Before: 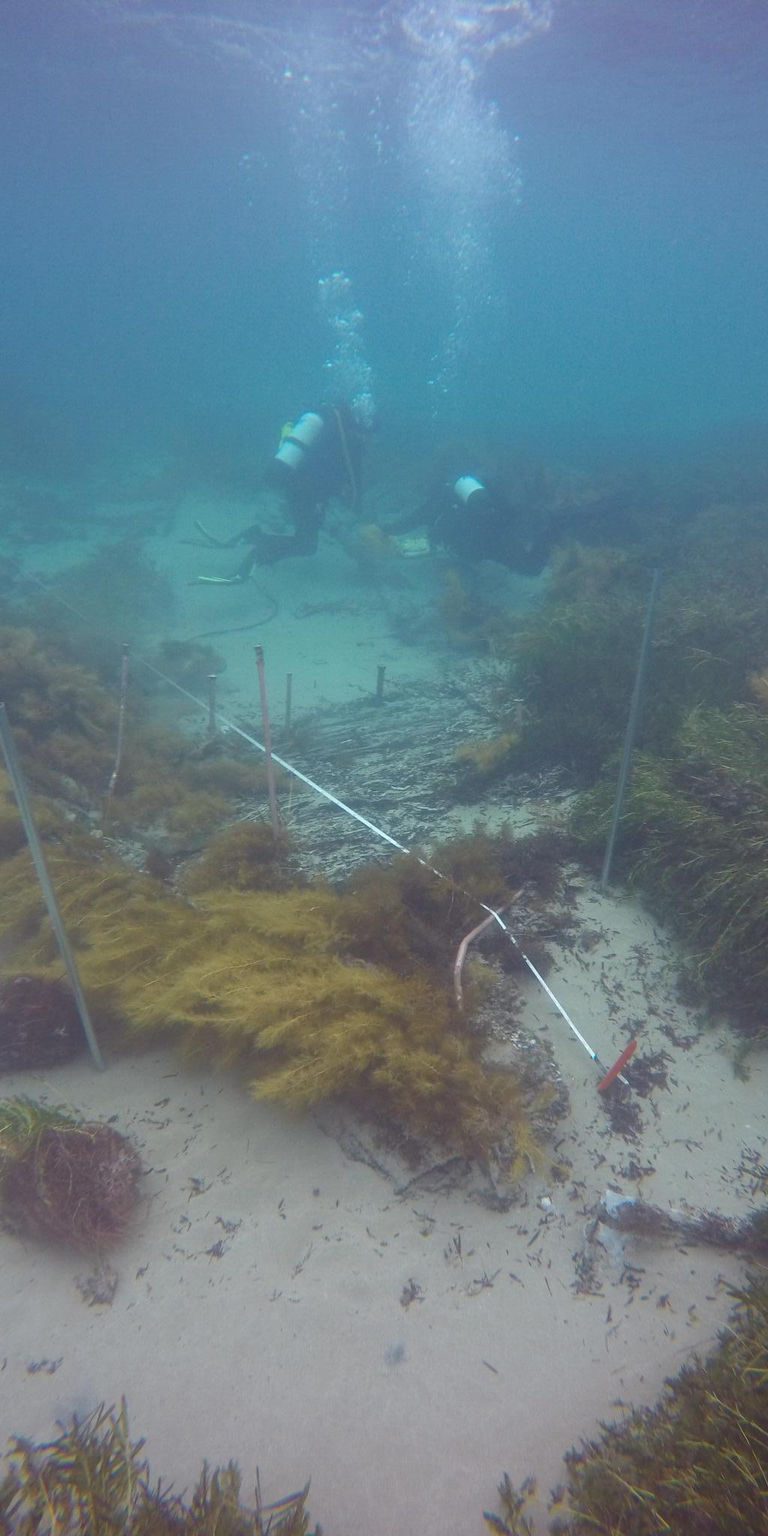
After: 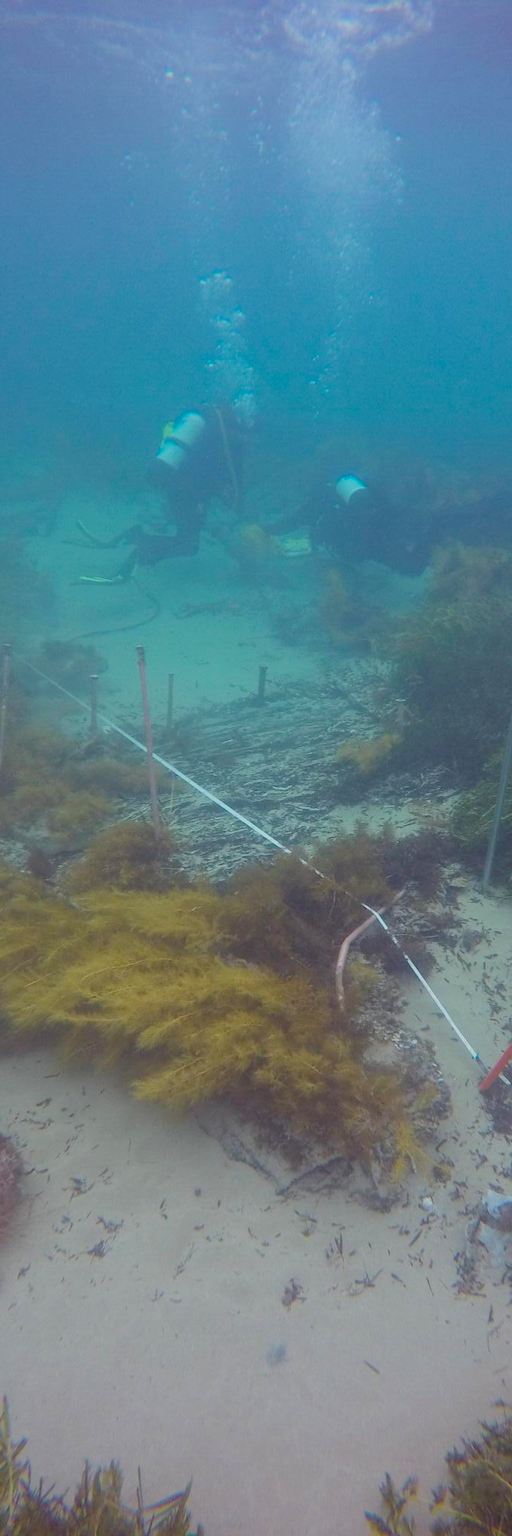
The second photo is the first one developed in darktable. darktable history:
crop and rotate: left 15.446%, right 17.836%
filmic rgb: black relative exposure -7.65 EV, white relative exposure 4.56 EV, hardness 3.61, color science v6 (2022)
color balance rgb: perceptual saturation grading › global saturation 25%, global vibrance 10%
